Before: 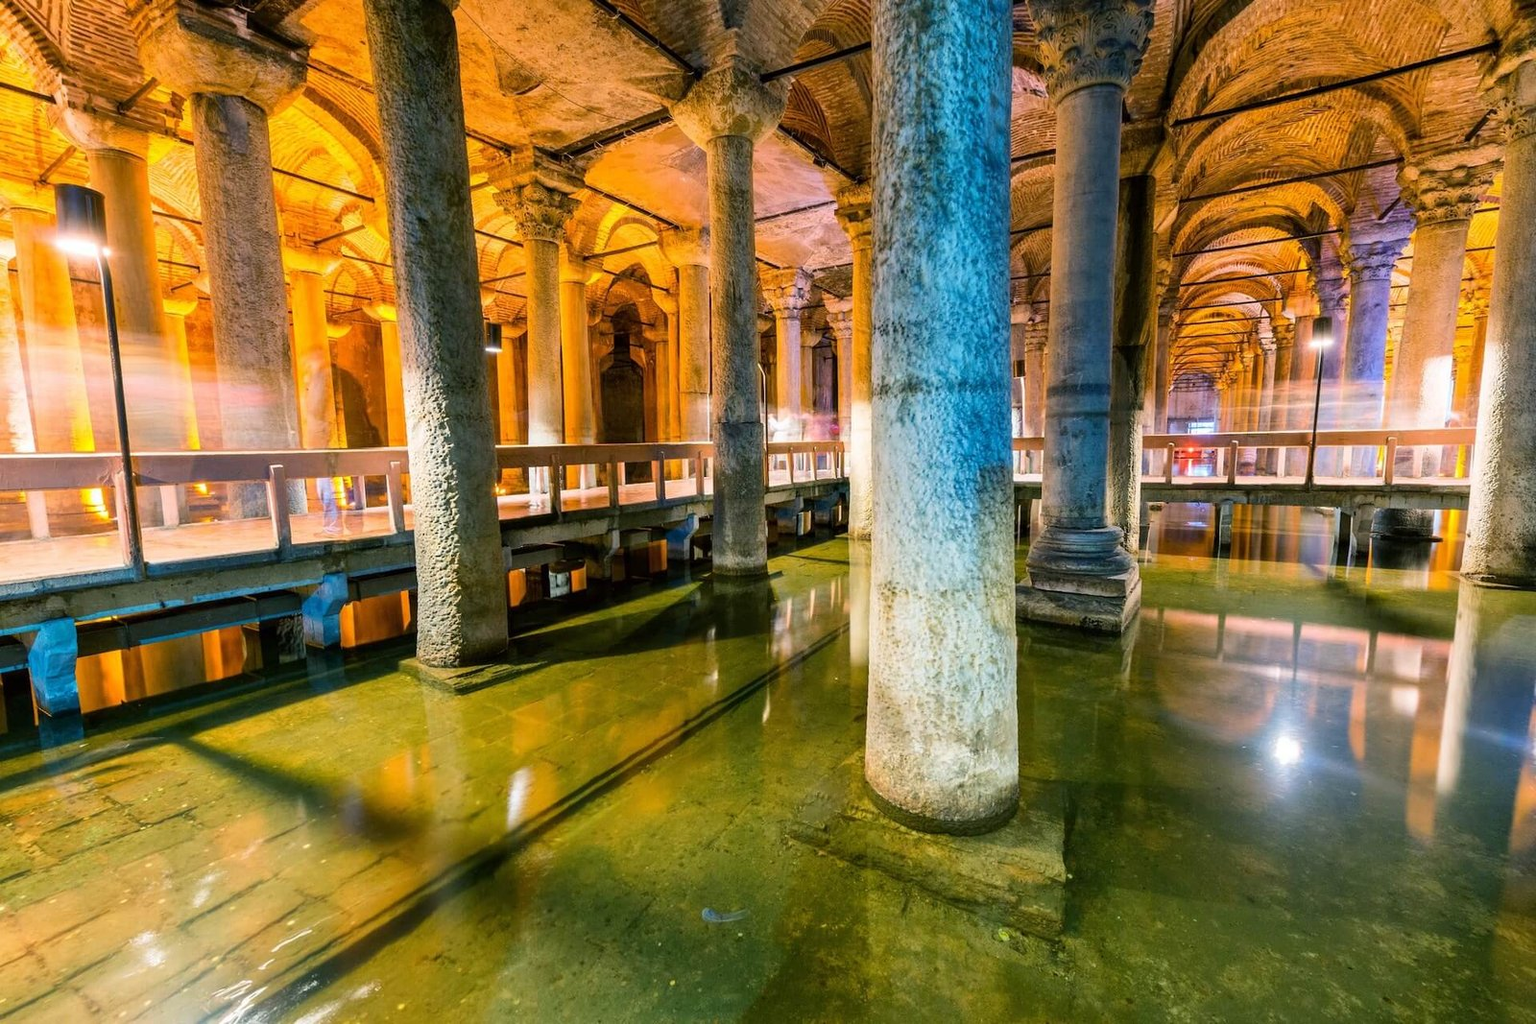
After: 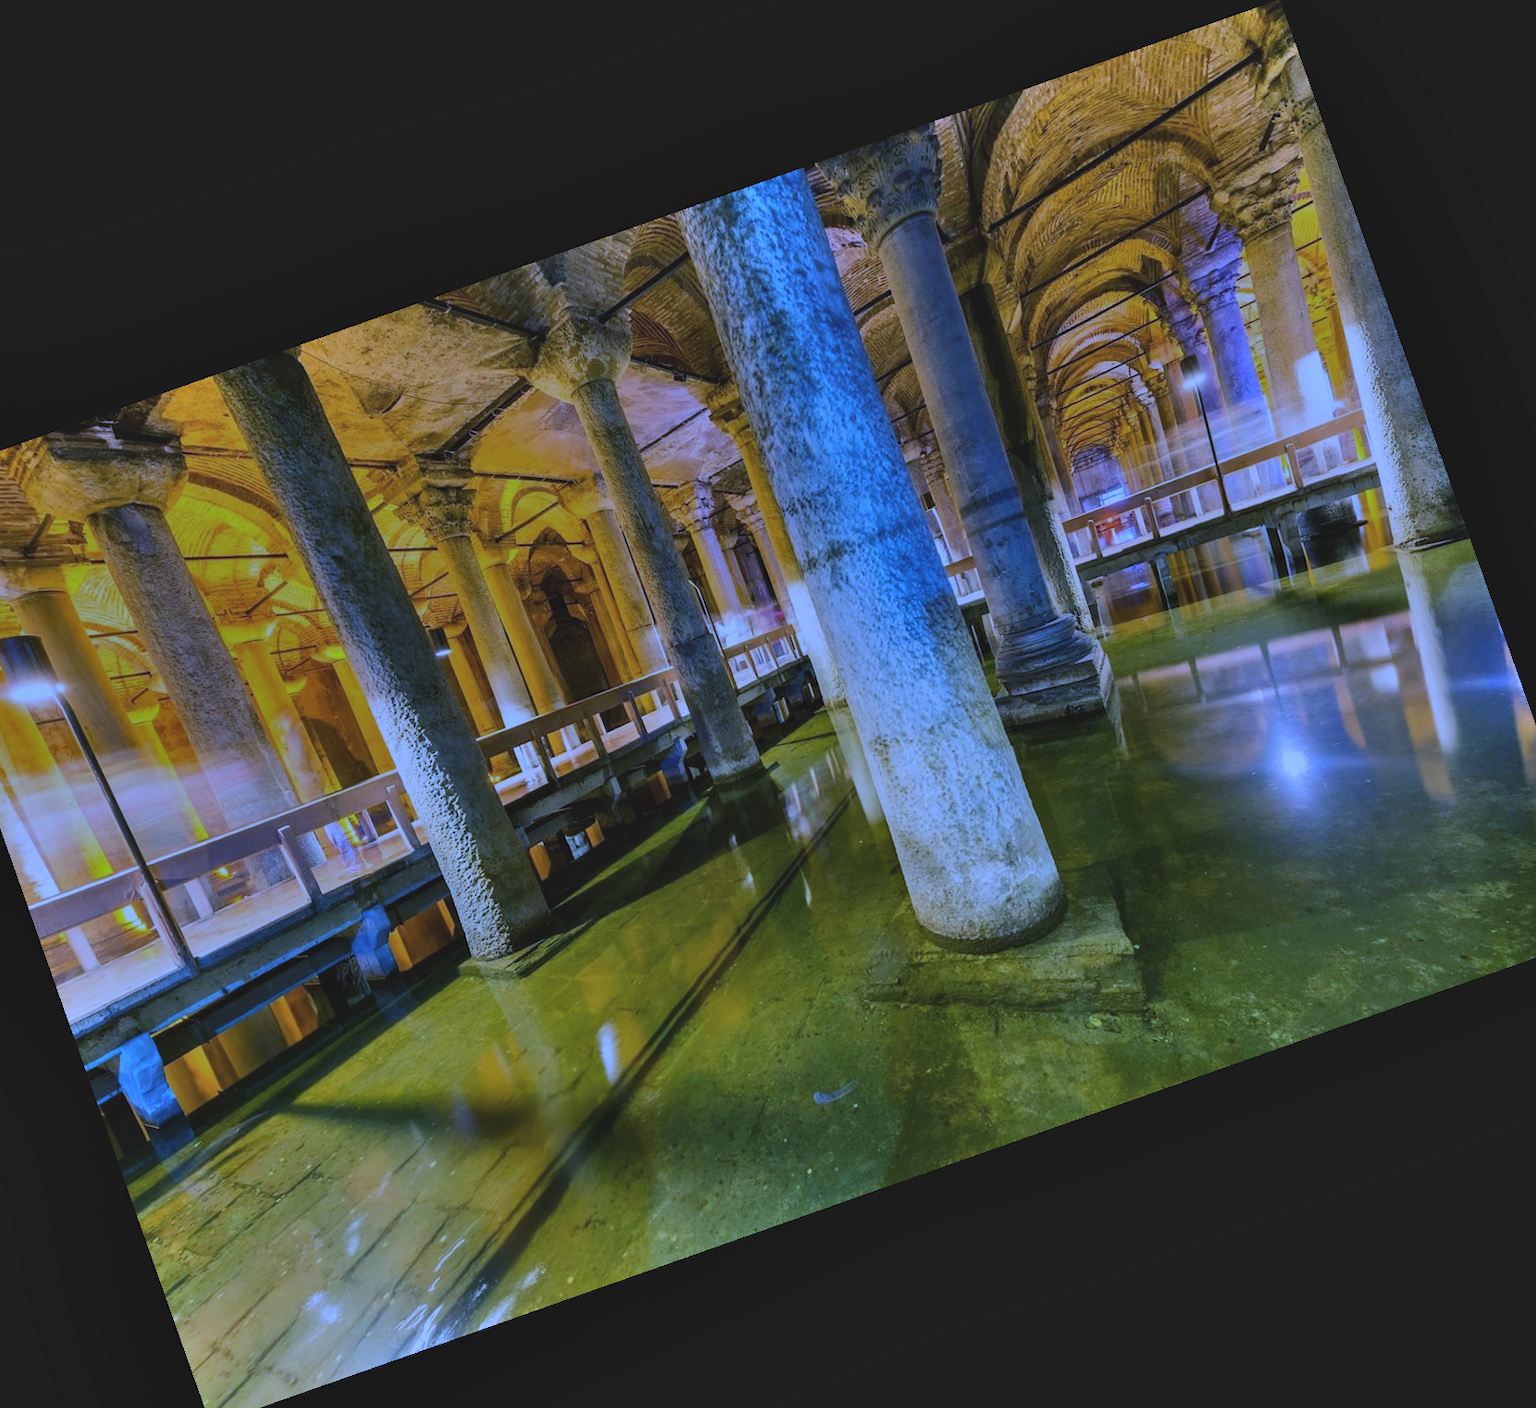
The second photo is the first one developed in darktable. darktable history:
crop and rotate: angle 19.43°, left 6.812%, right 4.125%, bottom 1.087%
white balance: red 0.766, blue 1.537
shadows and highlights: soften with gaussian
exposure: black level correction -0.016, exposure -1.018 EV, compensate highlight preservation false
